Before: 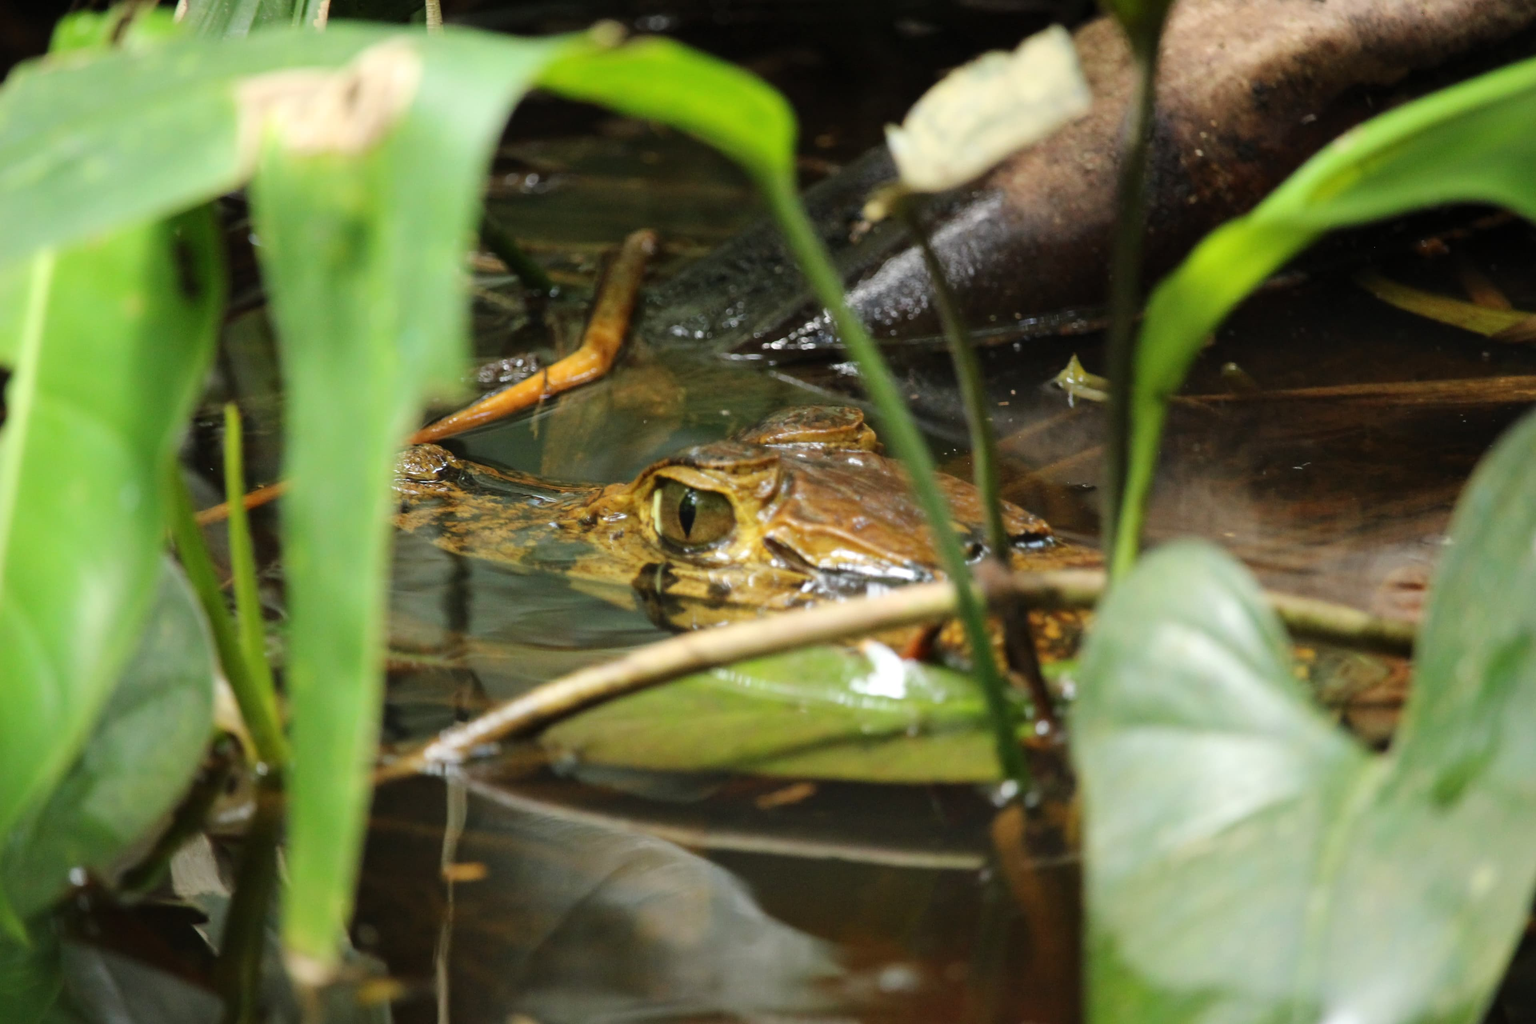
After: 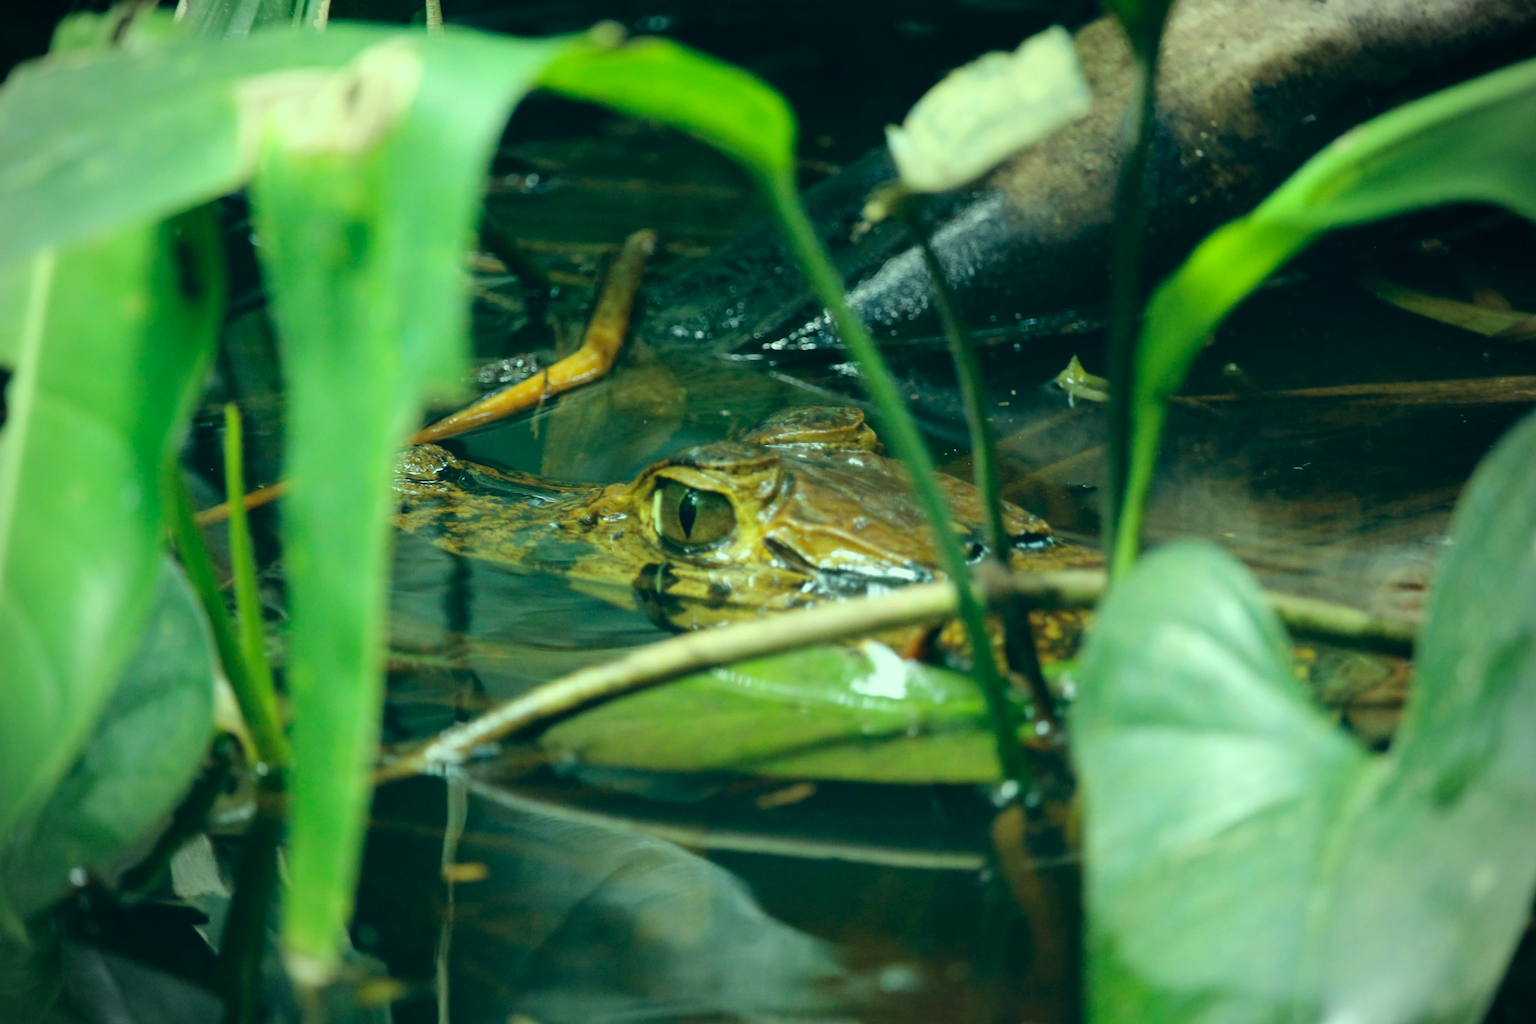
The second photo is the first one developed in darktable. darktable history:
color correction: highlights a* -20.08, highlights b* 9.8, shadows a* -20.4, shadows b* -10.76
vignetting: fall-off radius 45%, brightness -0.33
